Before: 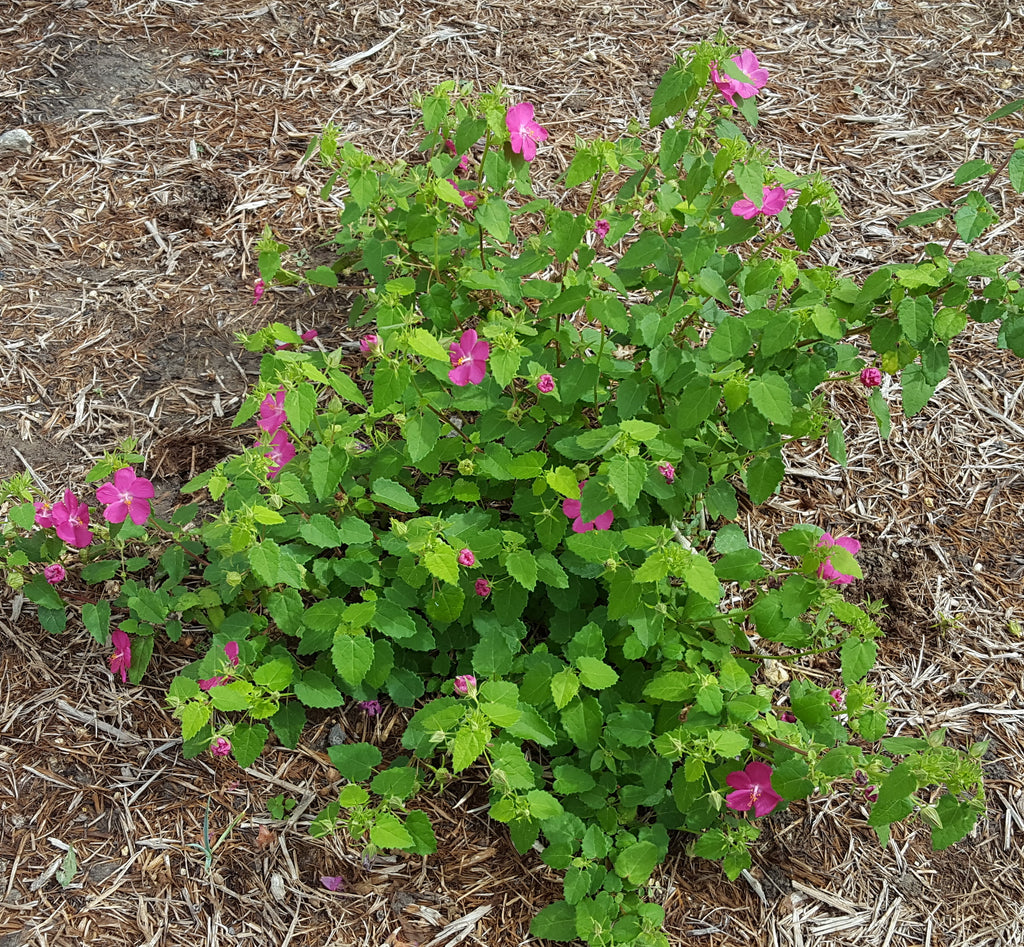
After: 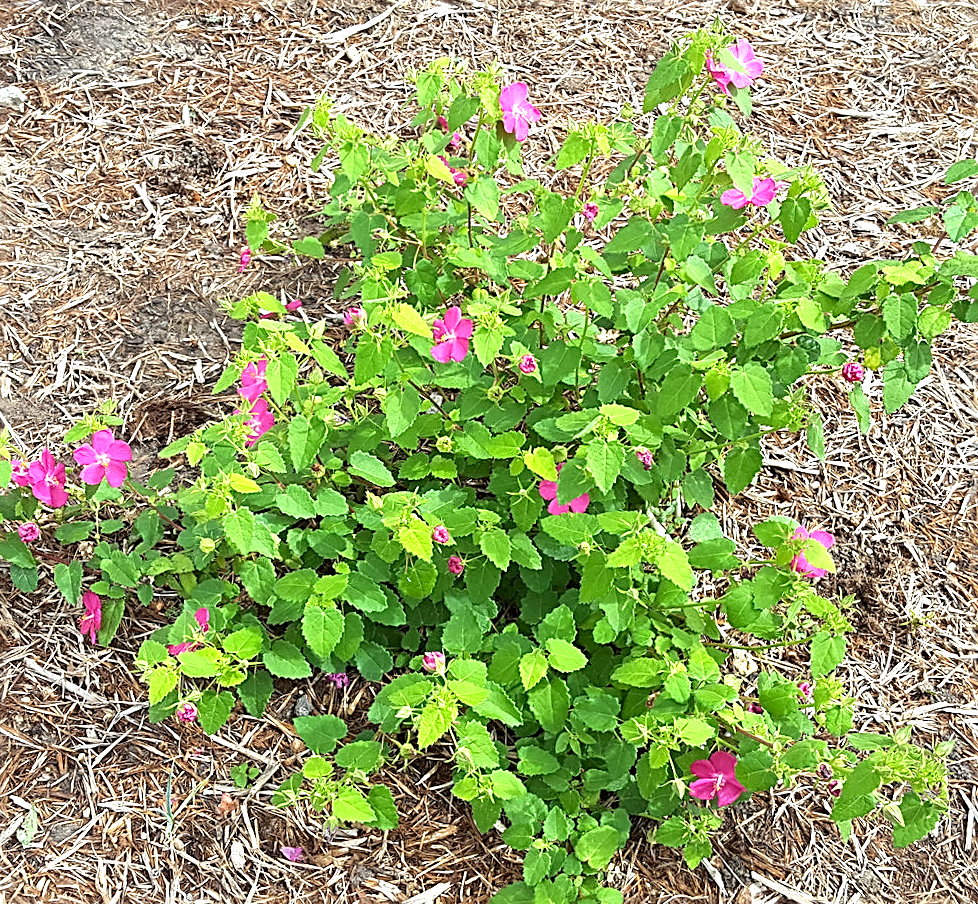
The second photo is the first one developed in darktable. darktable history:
crop and rotate: angle -2.53°
exposure: black level correction 0.001, exposure 1.128 EV, compensate highlight preservation false
sharpen: radius 2.538, amount 0.645
